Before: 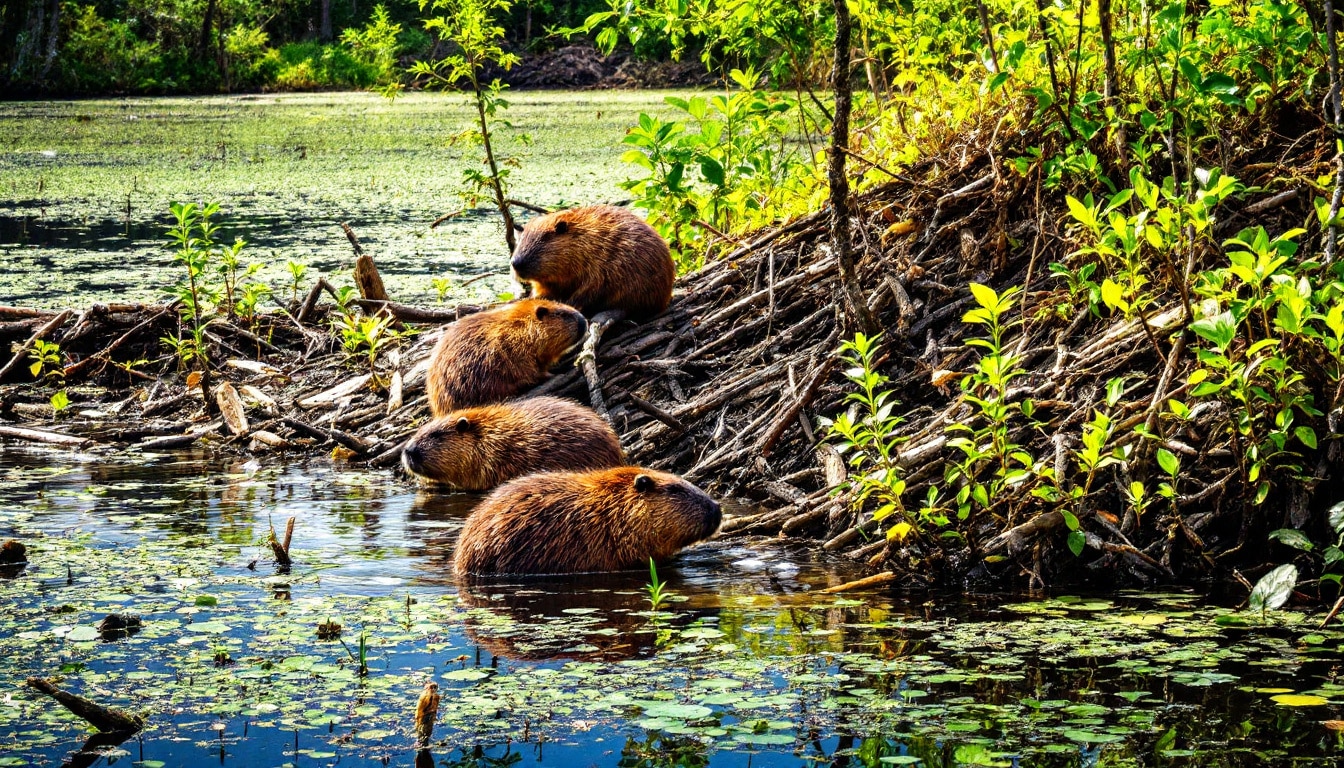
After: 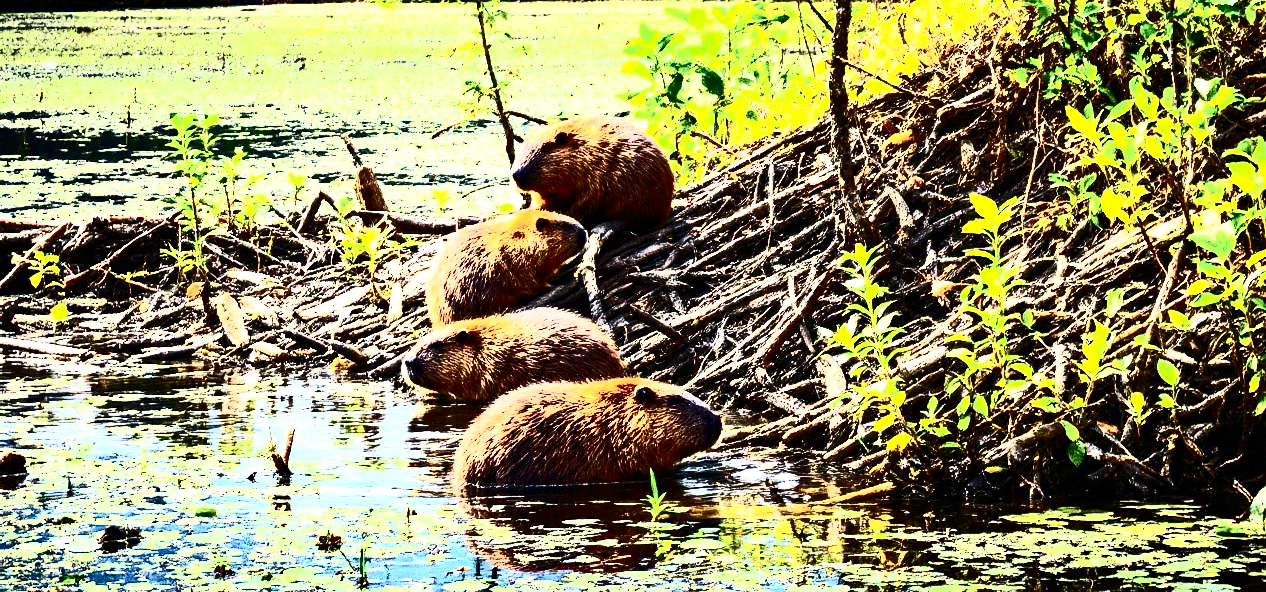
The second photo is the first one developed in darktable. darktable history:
contrast brightness saturation: contrast 0.93, brightness 0.2
exposure: exposure 0.7 EV, compensate highlight preservation false
haze removal: compatibility mode true, adaptive false
grain: strength 49.07%
crop and rotate: angle 0.03°, top 11.643%, right 5.651%, bottom 11.189%
